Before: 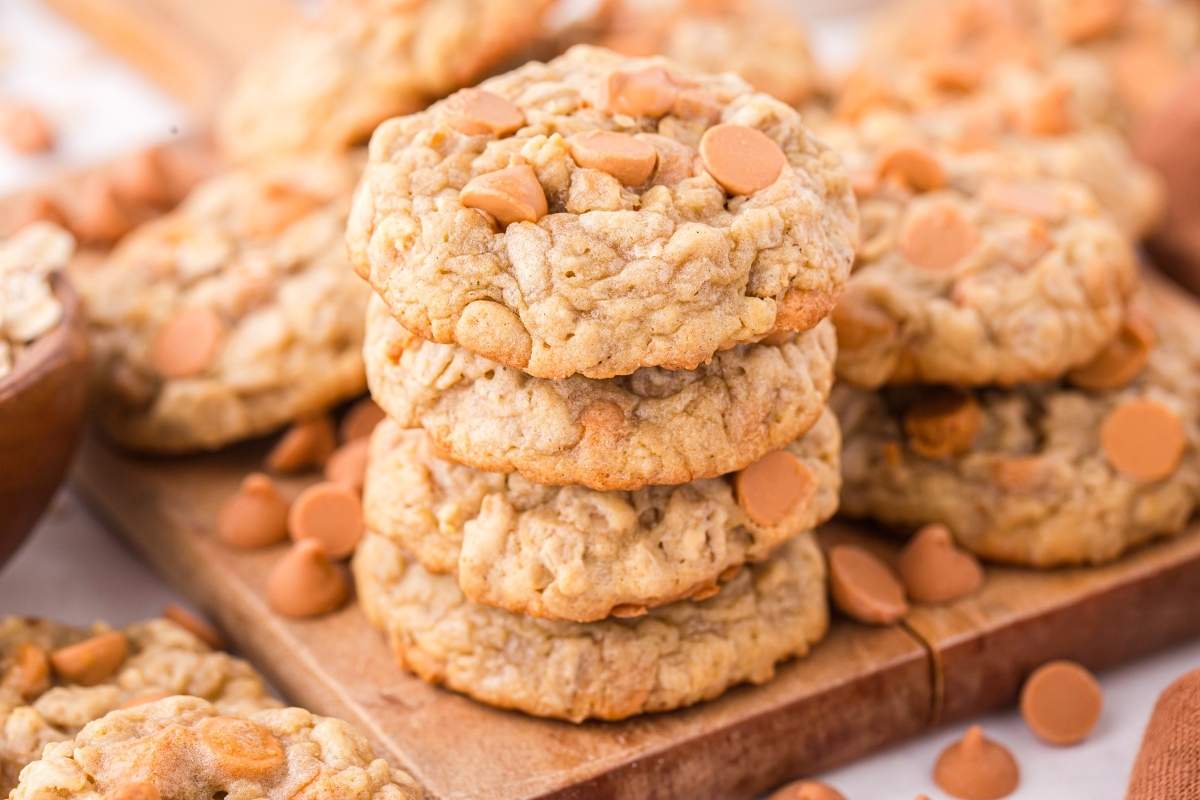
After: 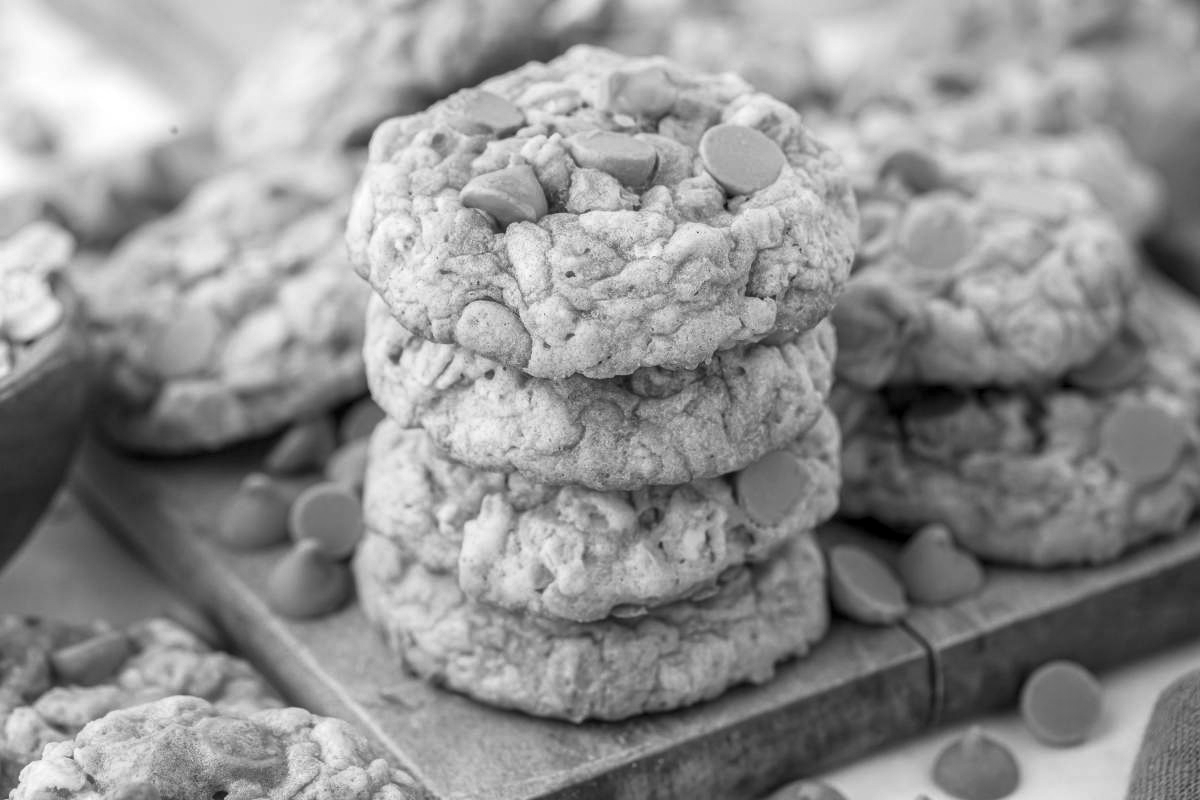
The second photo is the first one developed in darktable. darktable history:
monochrome: a 0, b 0, size 0.5, highlights 0.57
local contrast: on, module defaults
